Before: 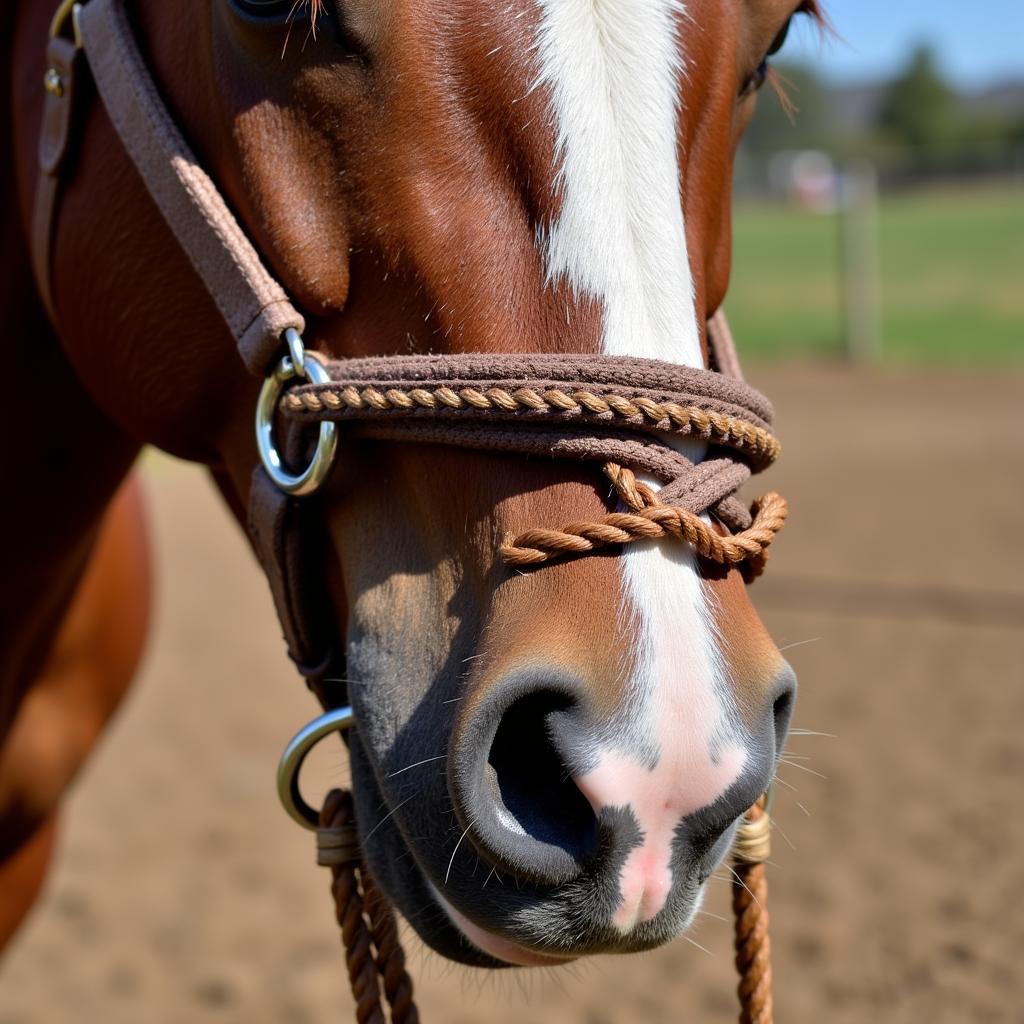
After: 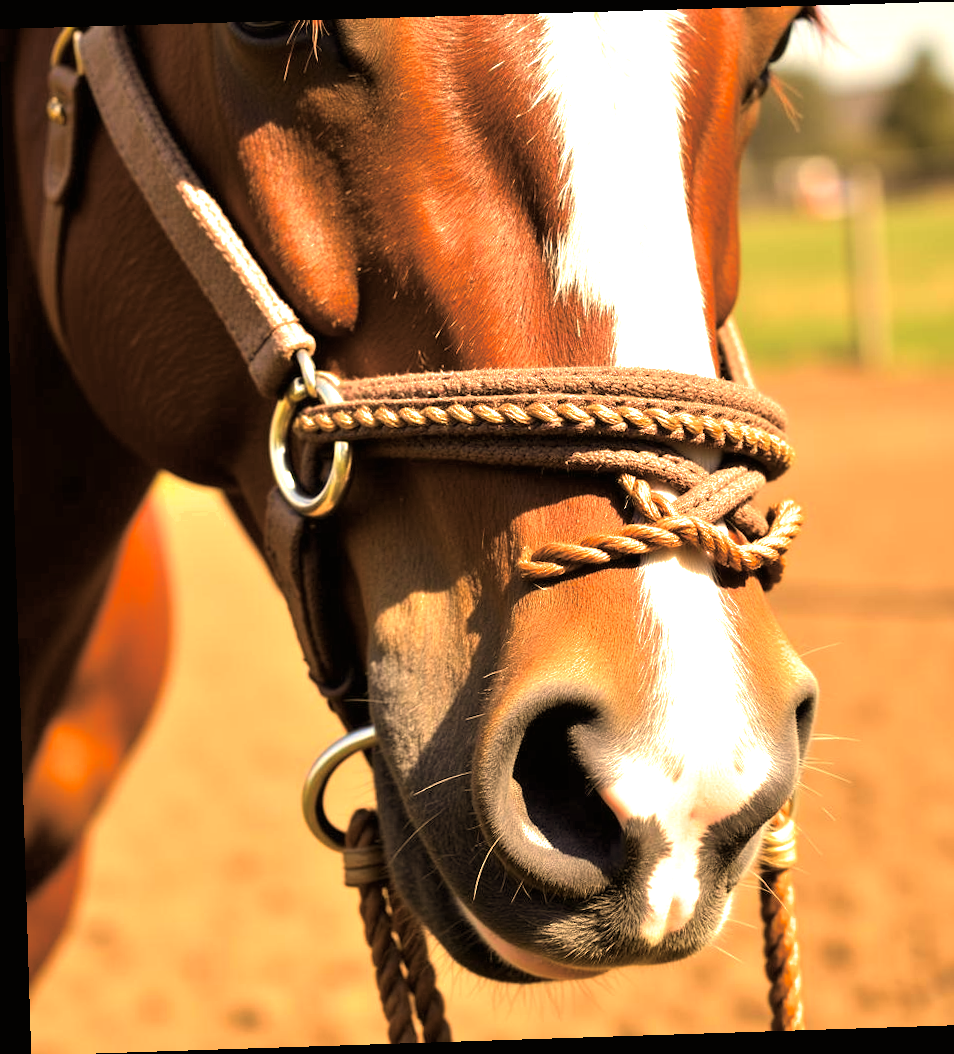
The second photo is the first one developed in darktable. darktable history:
color correction: highlights a* 17.88, highlights b* 18.79
contrast brightness saturation: contrast 0.05
color balance rgb: perceptual saturation grading › global saturation 20%, perceptual saturation grading › highlights -25%, perceptual saturation grading › shadows 25%
white balance: red 1.08, blue 0.791
crop: right 9.509%, bottom 0.031%
rotate and perspective: rotation -1.77°, lens shift (horizontal) 0.004, automatic cropping off
exposure: black level correction 0, exposure 1.1 EV, compensate highlight preservation false
split-toning: shadows › hue 32.4°, shadows › saturation 0.51, highlights › hue 180°, highlights › saturation 0, balance -60.17, compress 55.19%
